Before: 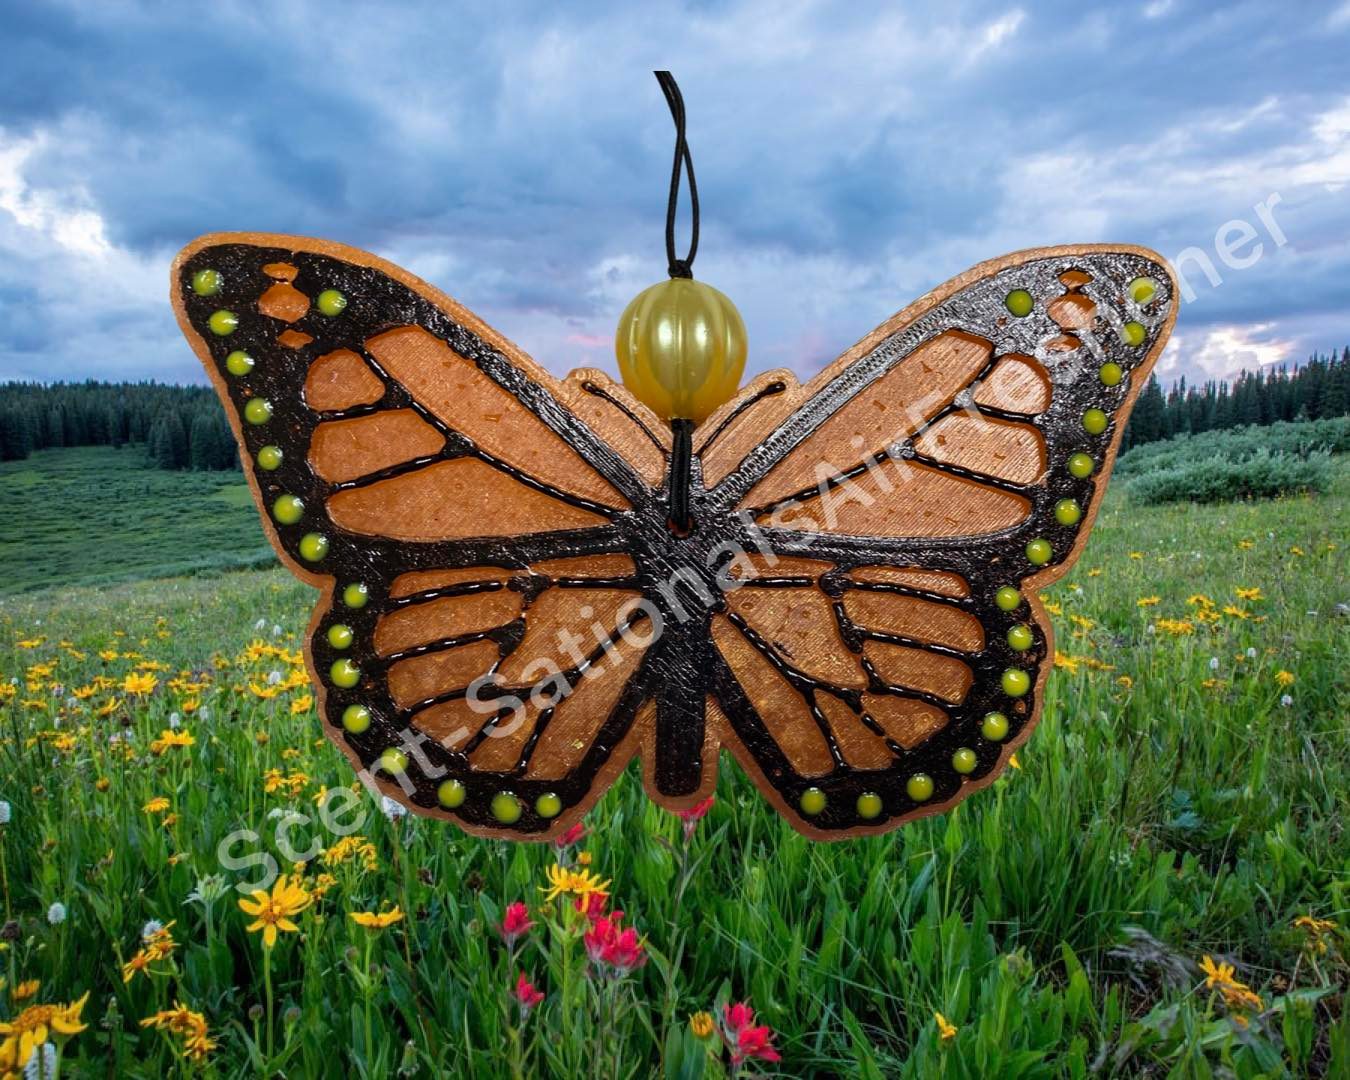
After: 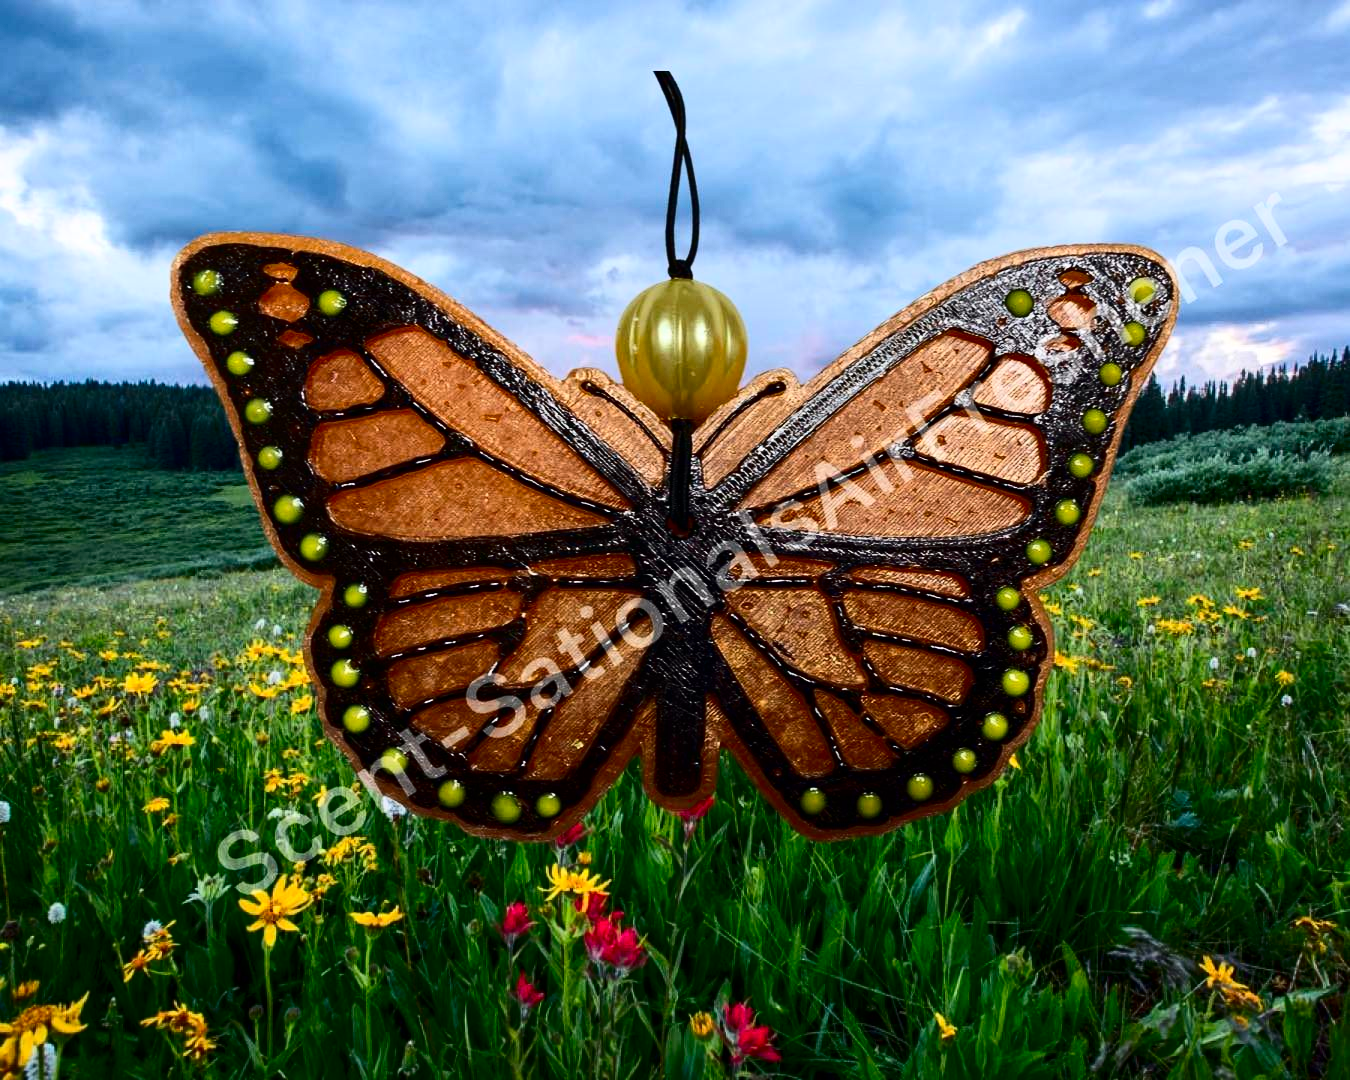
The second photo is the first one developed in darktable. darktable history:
contrast brightness saturation: contrast 0.32, brightness -0.08, saturation 0.17
white balance: emerald 1
